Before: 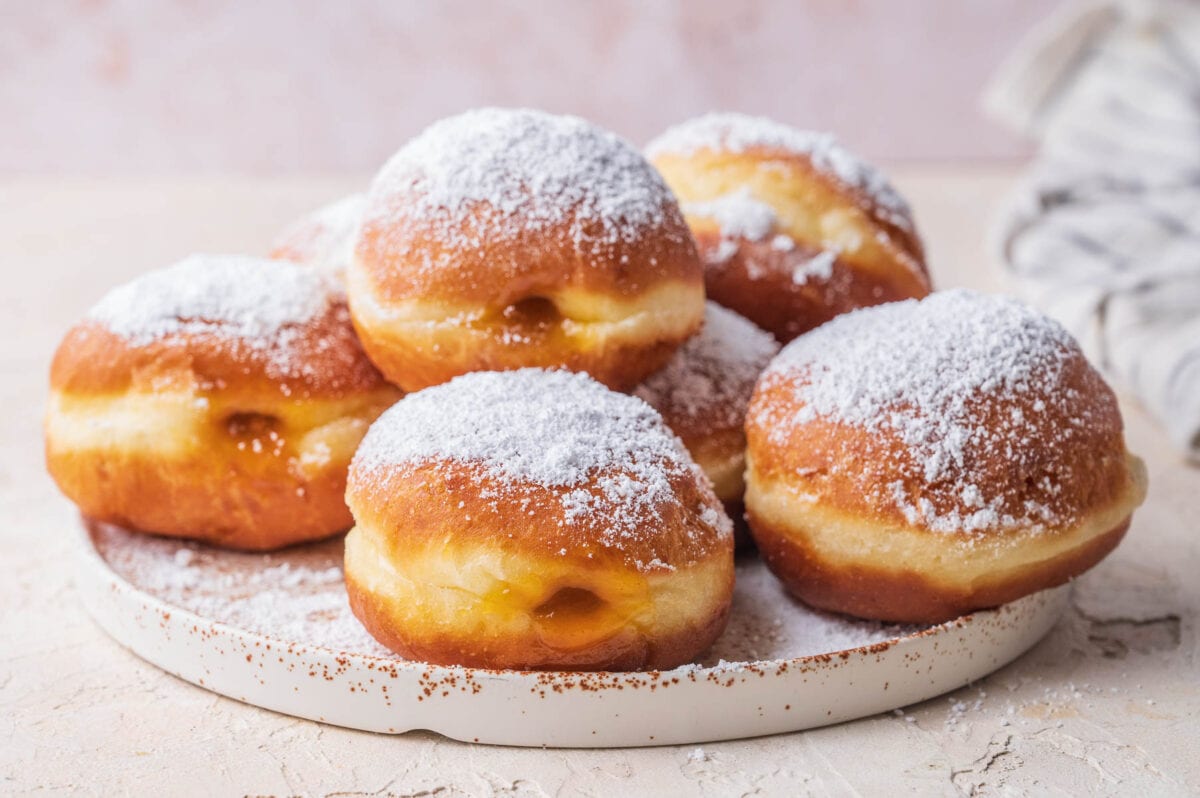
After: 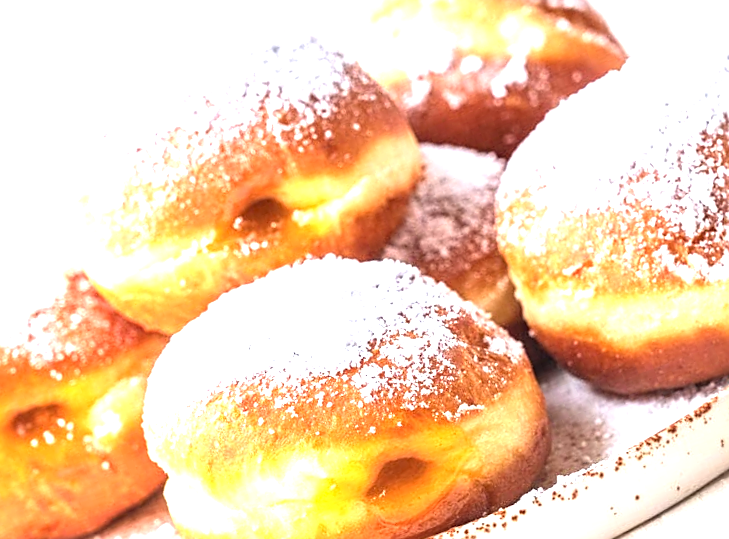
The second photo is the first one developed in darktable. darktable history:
crop and rotate: angle 20.39°, left 6.922%, right 4.189%, bottom 1.174%
exposure: black level correction 0, exposure 1.547 EV, compensate exposure bias true, compensate highlight preservation false
sharpen: amount 0.492
